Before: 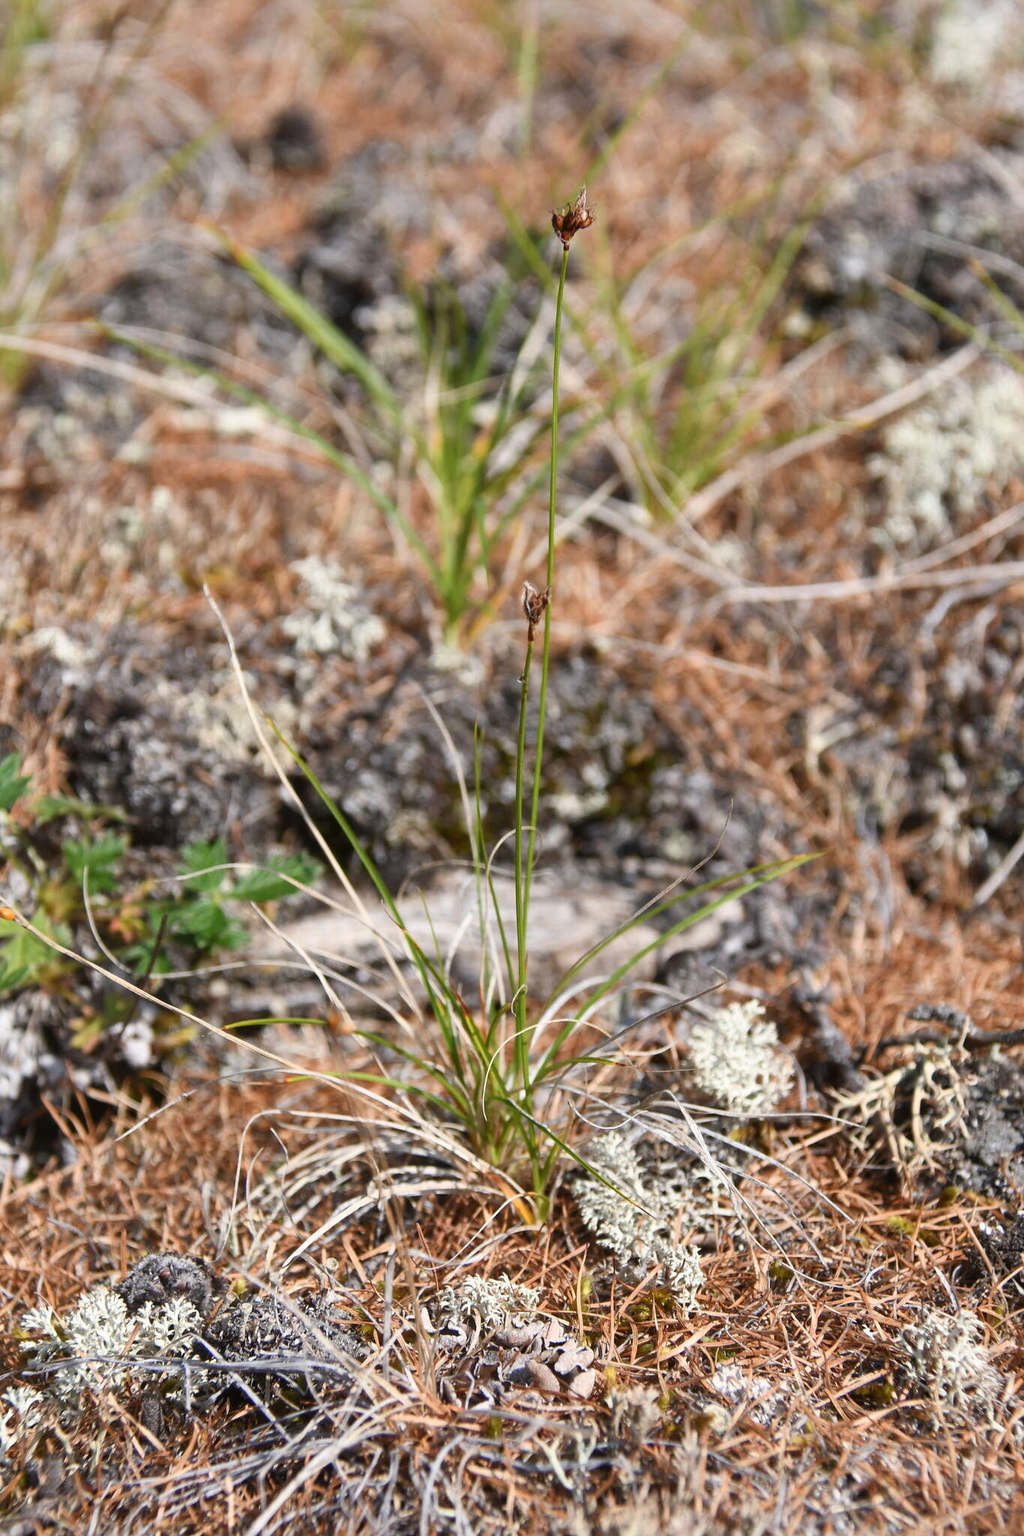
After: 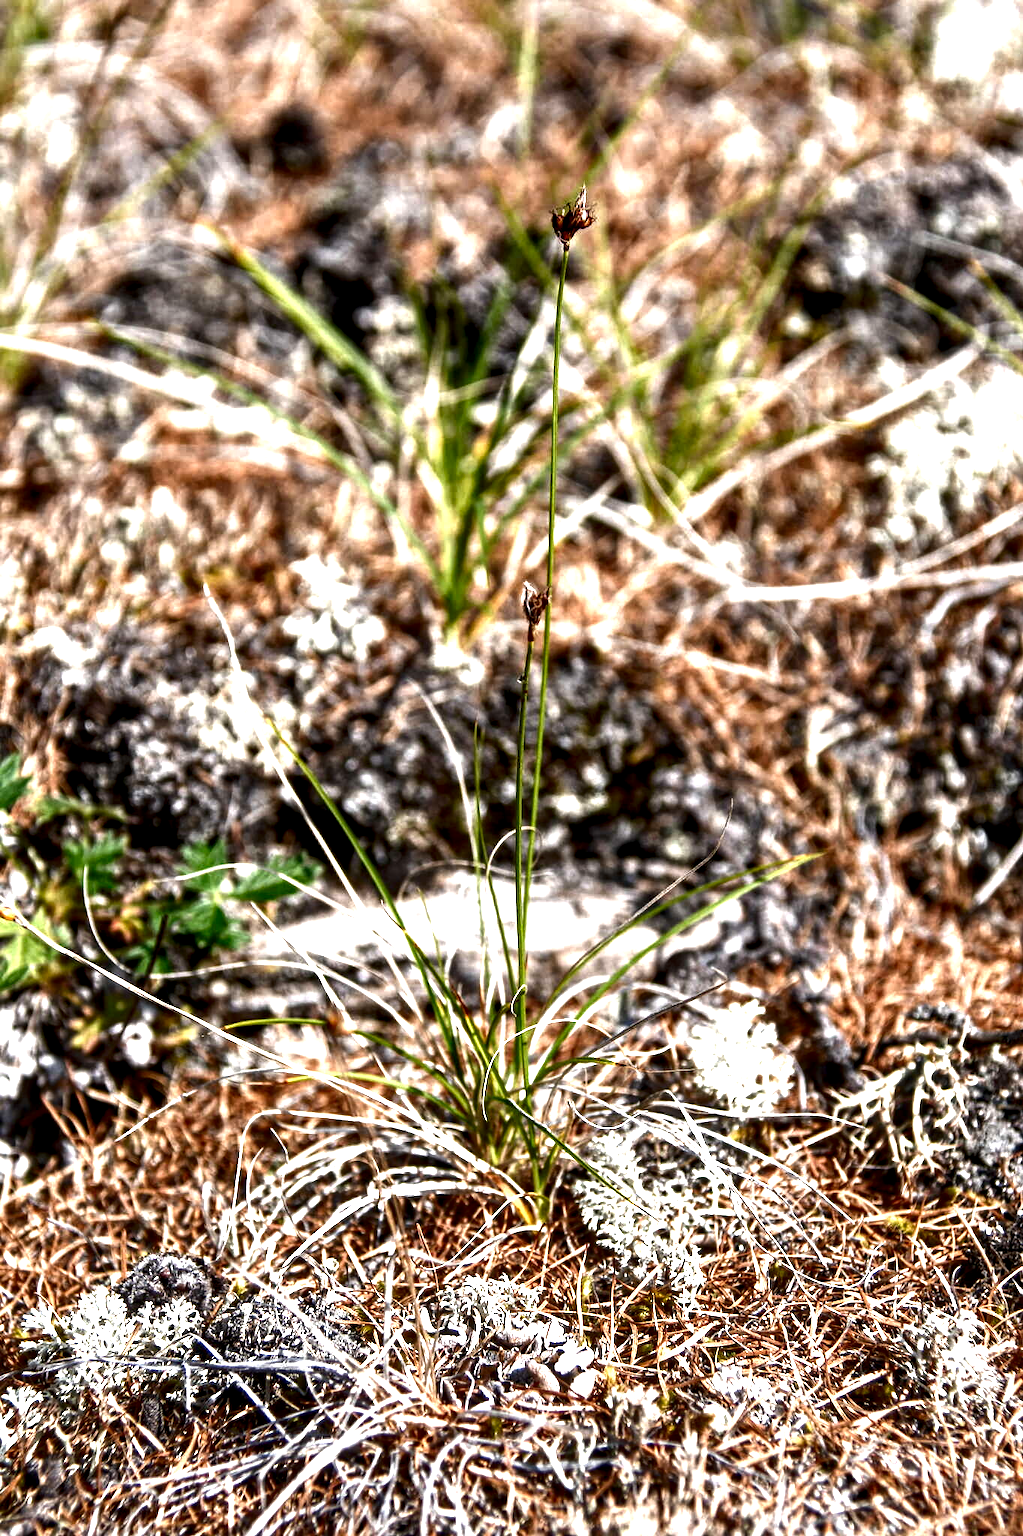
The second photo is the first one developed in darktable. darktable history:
exposure: black level correction 0.001, exposure 1.034 EV, compensate exposure bias true, compensate highlight preservation false
local contrast: highlights 60%, shadows 64%, detail 160%
contrast brightness saturation: brightness -0.526
